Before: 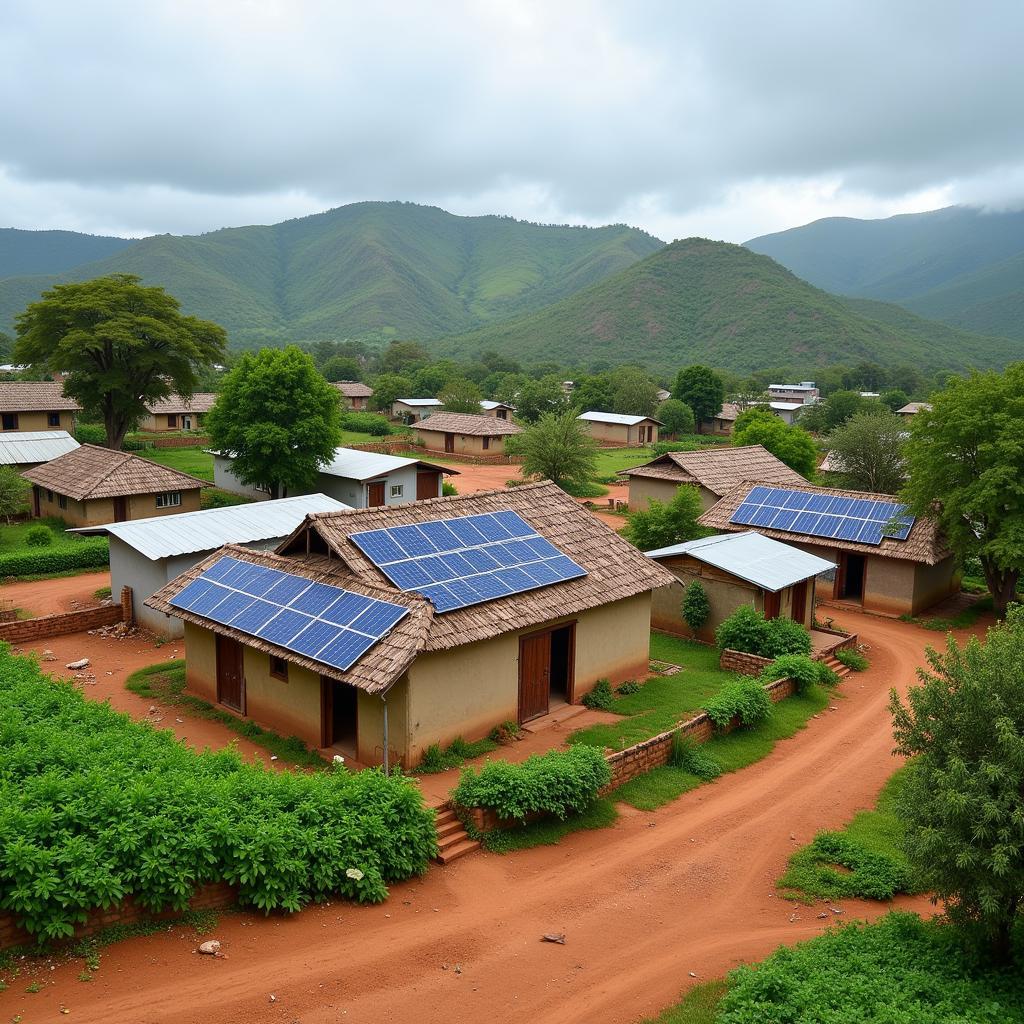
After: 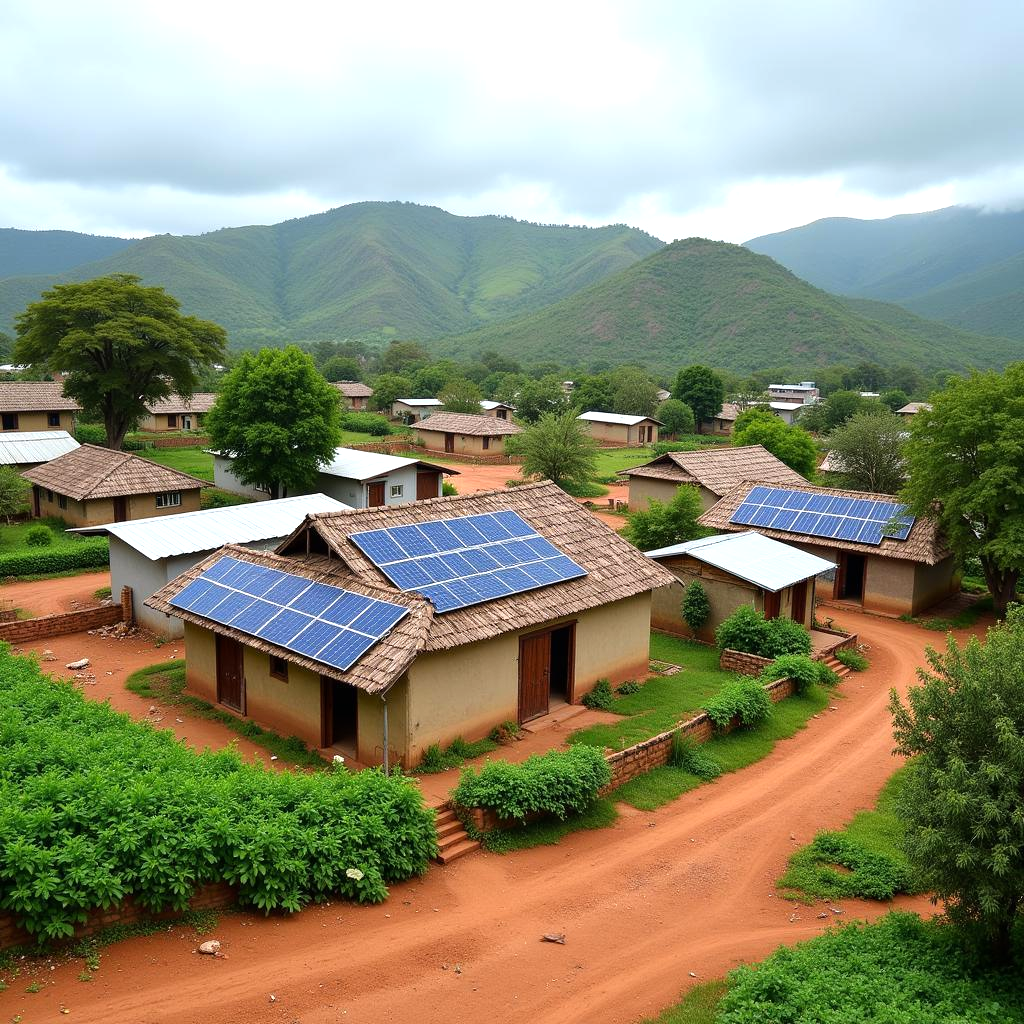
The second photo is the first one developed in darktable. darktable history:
tone equalizer: -8 EV -0.414 EV, -7 EV -0.407 EV, -6 EV -0.348 EV, -5 EV -0.233 EV, -3 EV 0.257 EV, -2 EV 0.318 EV, -1 EV 0.369 EV, +0 EV 0.391 EV
